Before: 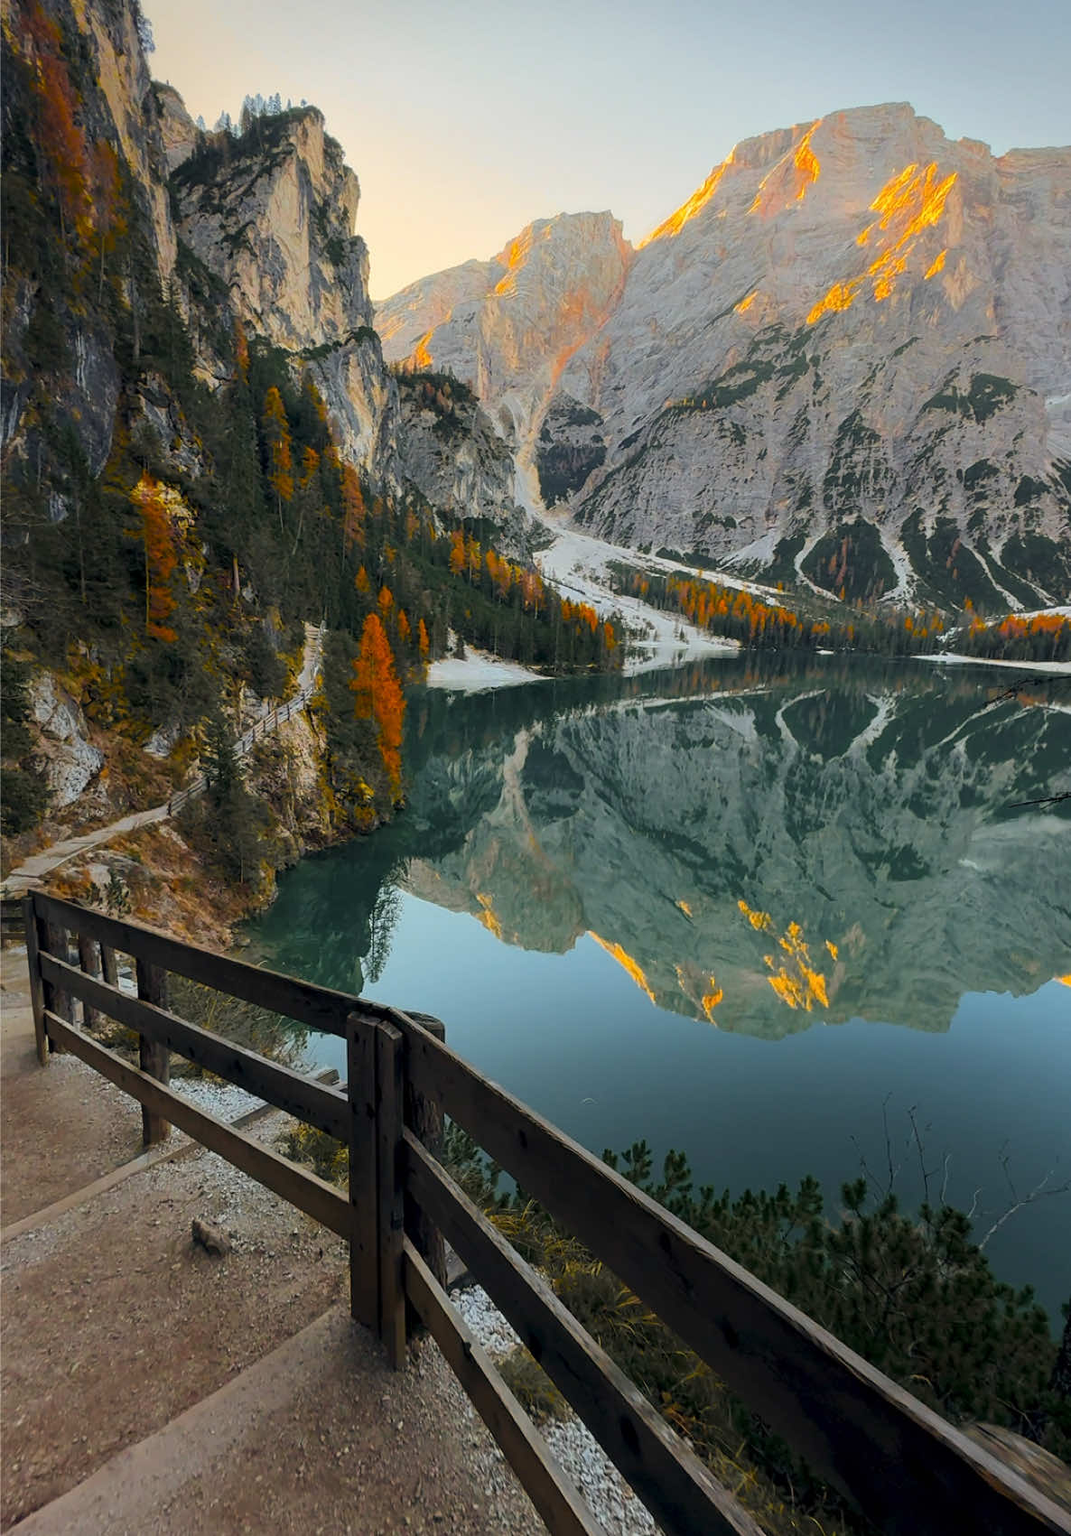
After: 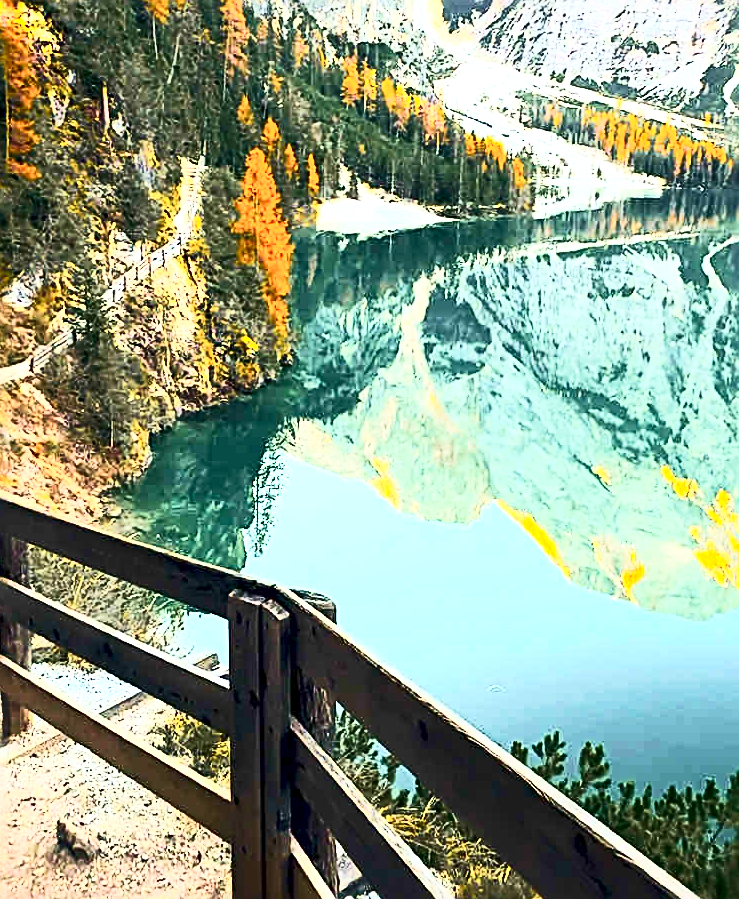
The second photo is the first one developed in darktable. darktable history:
crop: left 13.183%, top 31.273%, right 24.422%, bottom 15.833%
velvia: strength 36.01%
contrast brightness saturation: contrast 0.623, brightness 0.333, saturation 0.146
exposure: black level correction 0.001, exposure 1.733 EV, compensate exposure bias true, compensate highlight preservation false
sharpen: radius 2.836, amount 0.713
